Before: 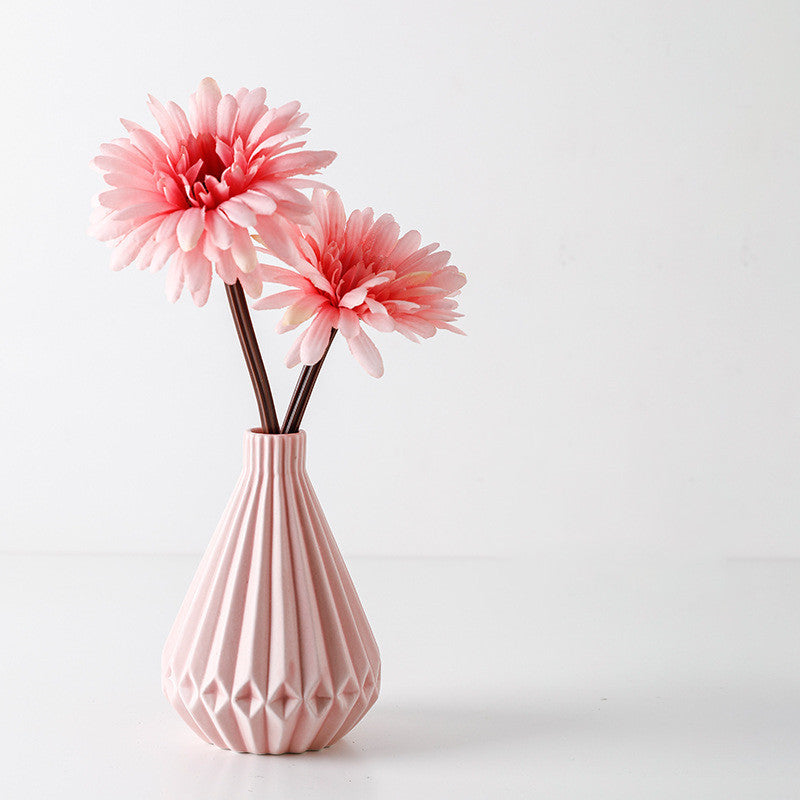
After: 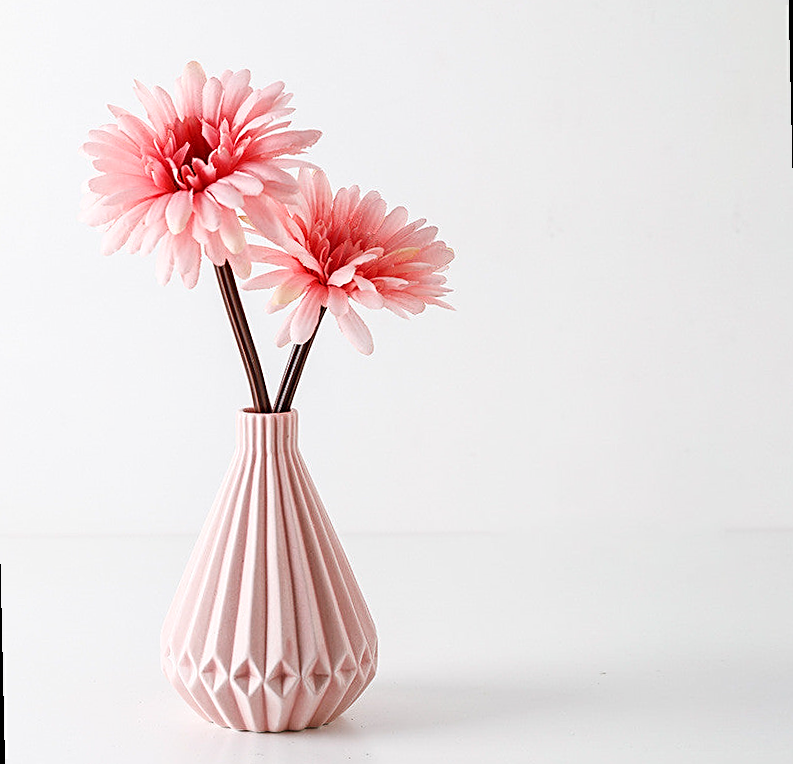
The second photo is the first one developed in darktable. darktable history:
rotate and perspective: rotation -1.32°, lens shift (horizontal) -0.031, crop left 0.015, crop right 0.985, crop top 0.047, crop bottom 0.982
shadows and highlights: shadows -30, highlights 30
sharpen: on, module defaults
